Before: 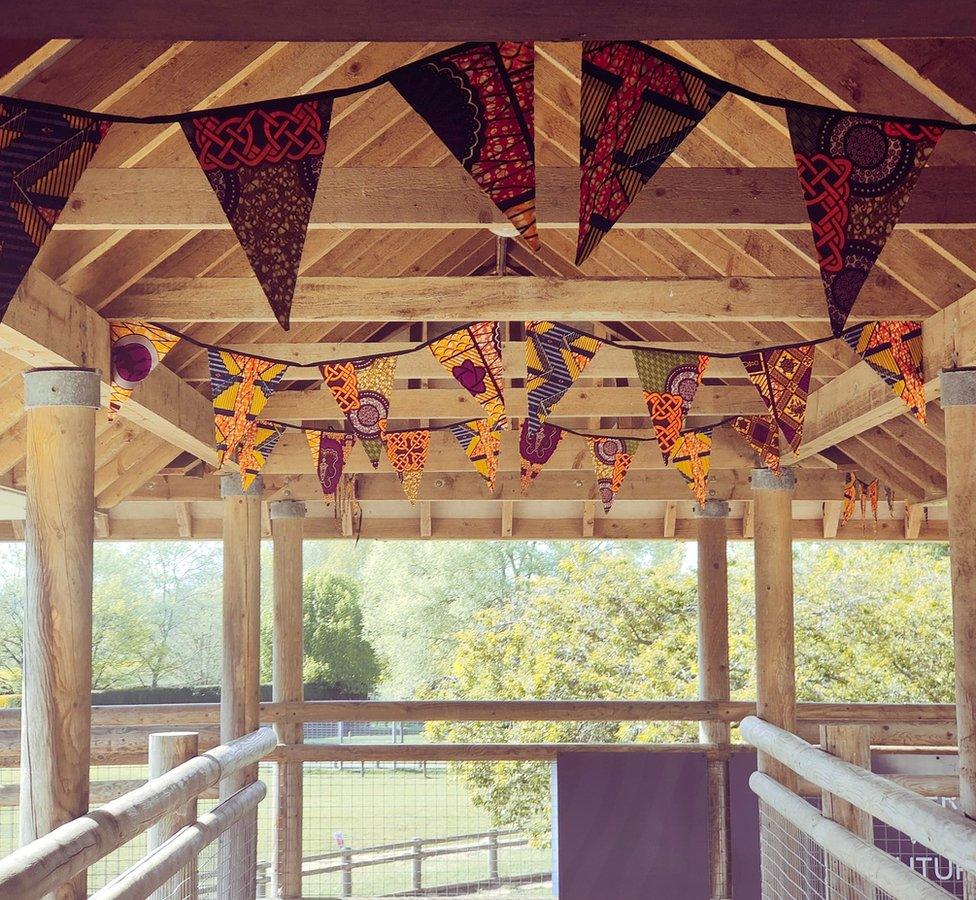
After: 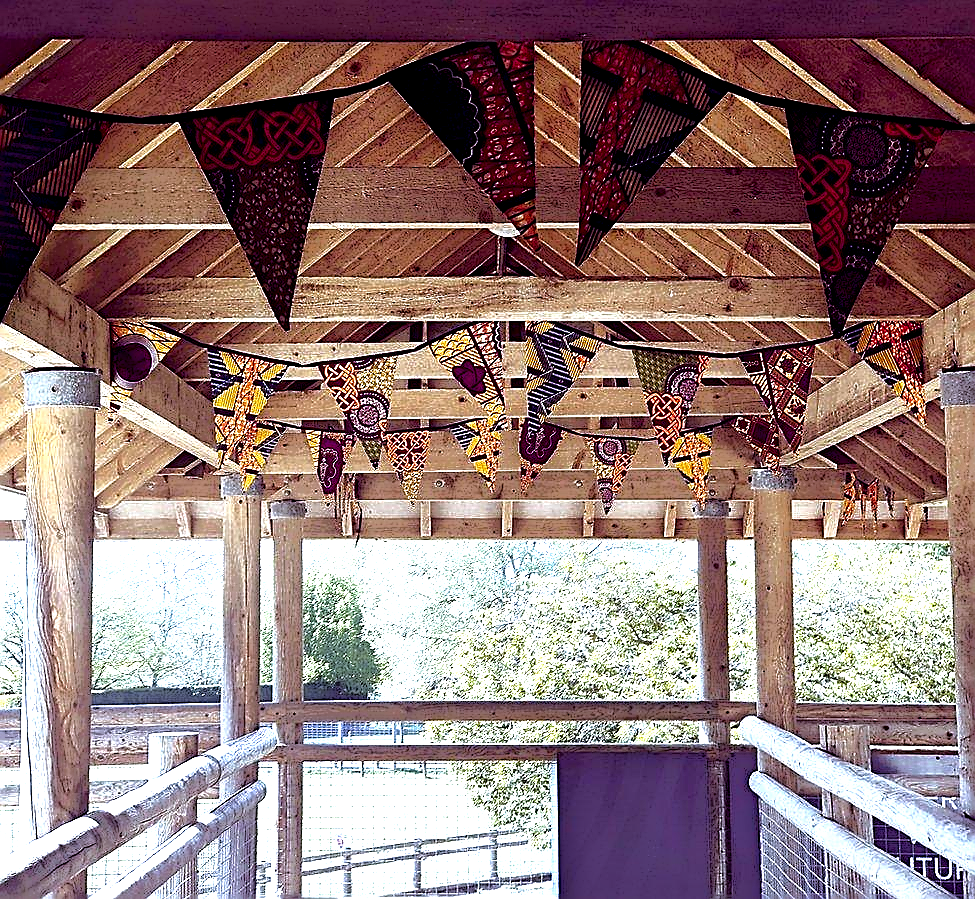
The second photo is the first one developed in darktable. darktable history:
local contrast: highlights 0%, shadows 198%, detail 164%, midtone range 0.001
white balance: red 0.982, blue 1.018
sharpen: radius 1.685, amount 1.294
exposure: black level correction 0, exposure 1.3 EV, compensate exposure bias true, compensate highlight preservation false
color calibration: illuminant custom, x 0.373, y 0.388, temperature 4269.97 K
